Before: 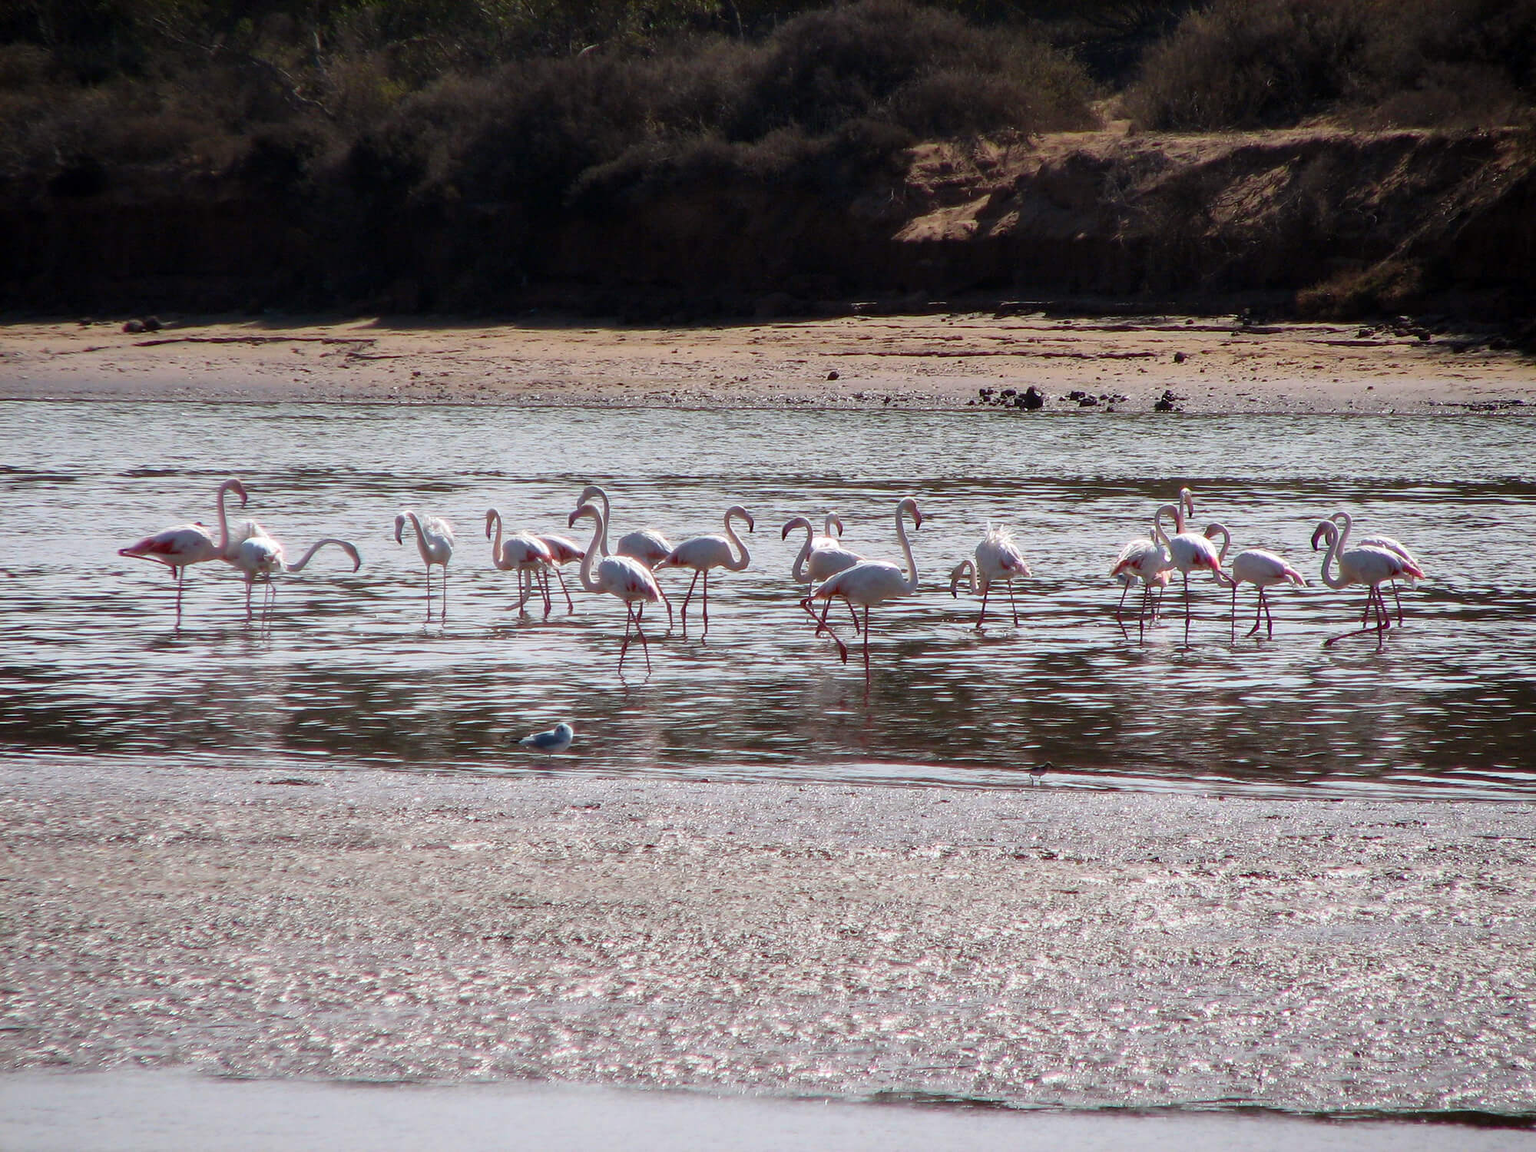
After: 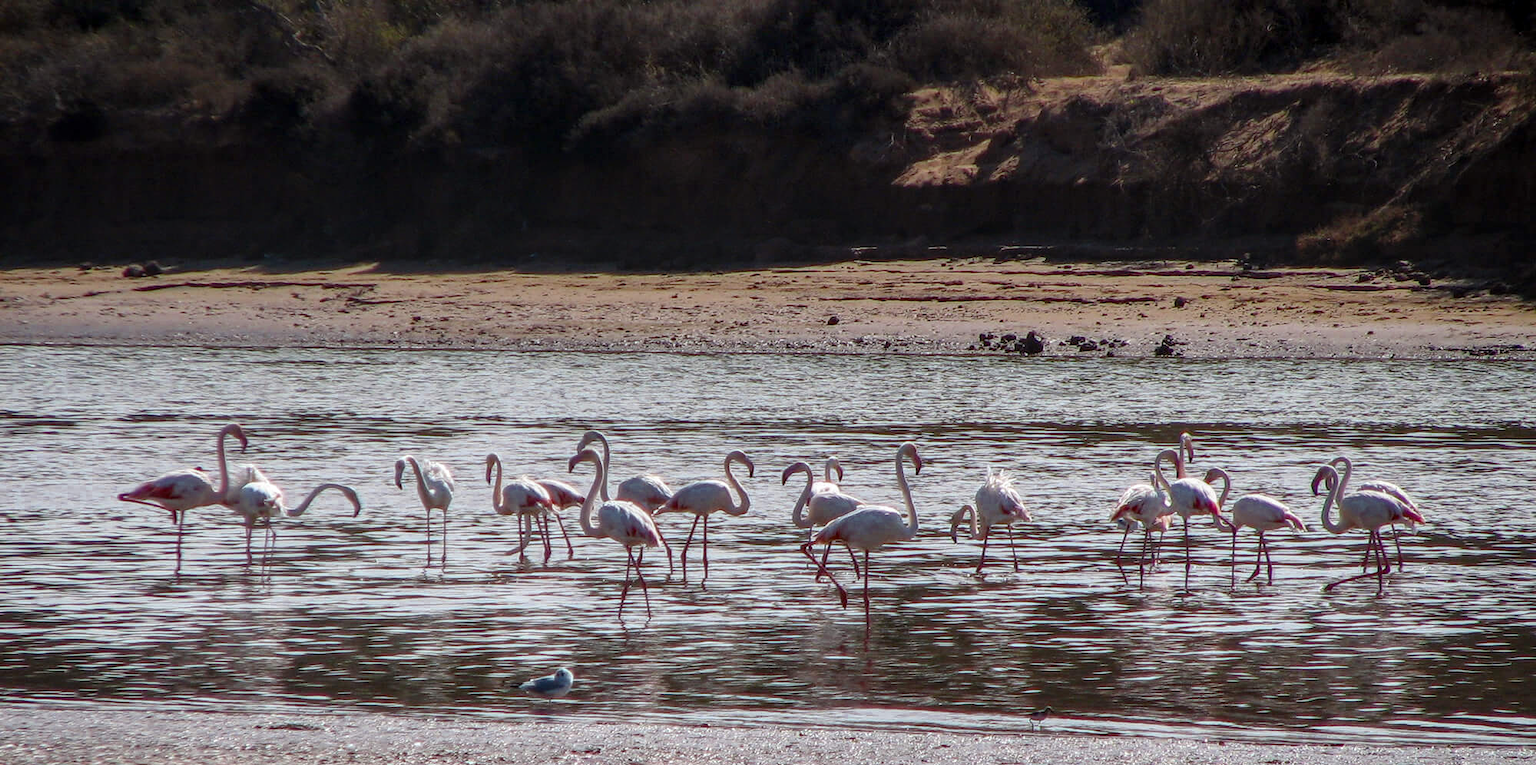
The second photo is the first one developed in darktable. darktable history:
crop and rotate: top 4.814%, bottom 28.701%
color zones: curves: ch0 [(0.27, 0.396) (0.563, 0.504) (0.75, 0.5) (0.787, 0.307)]
local contrast: highlights 5%, shadows 1%, detail 133%
